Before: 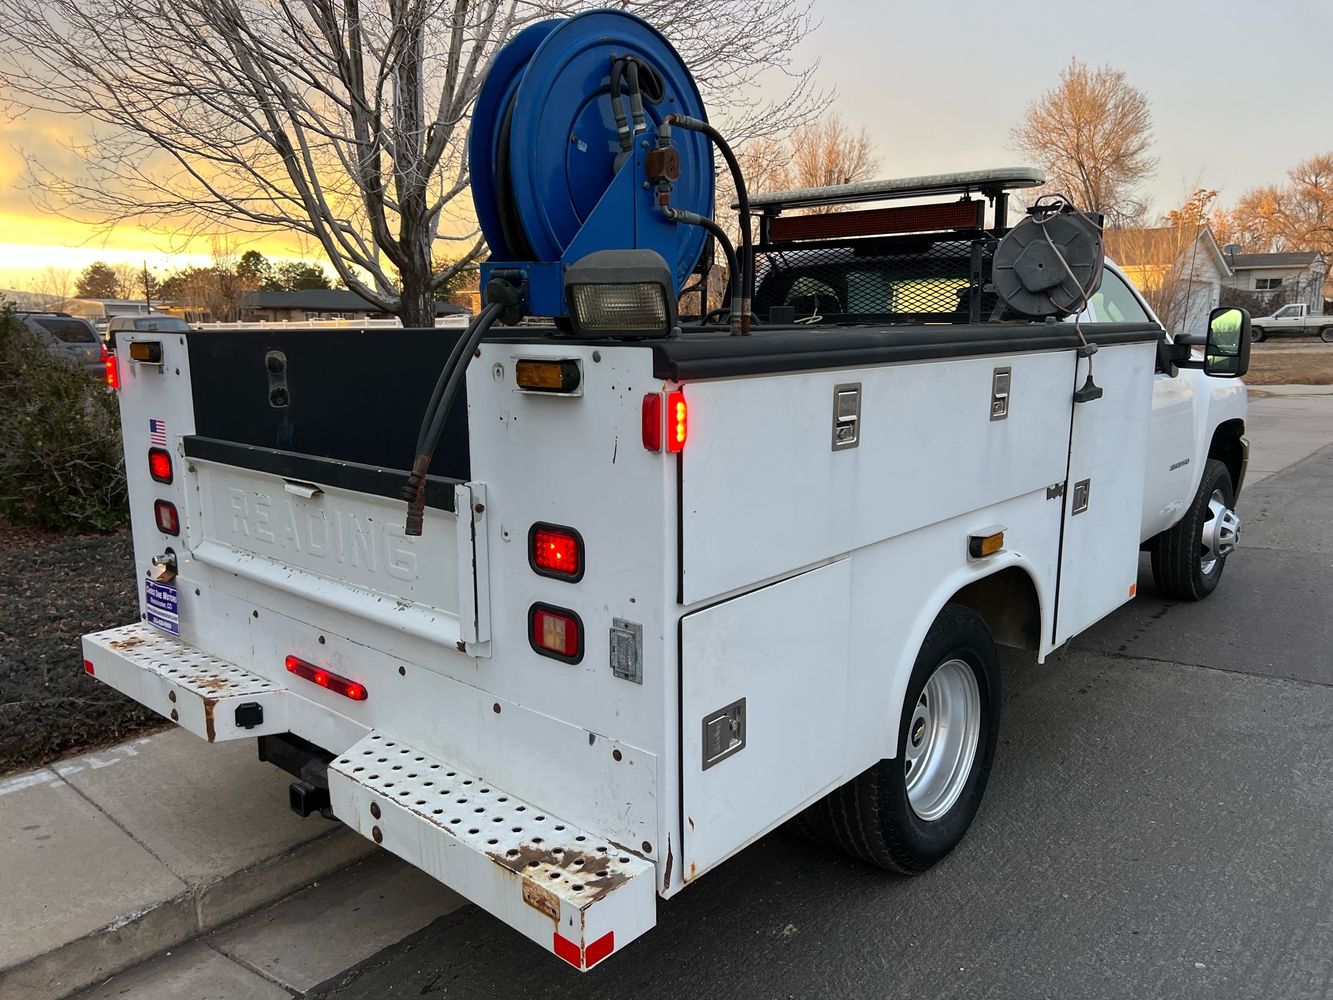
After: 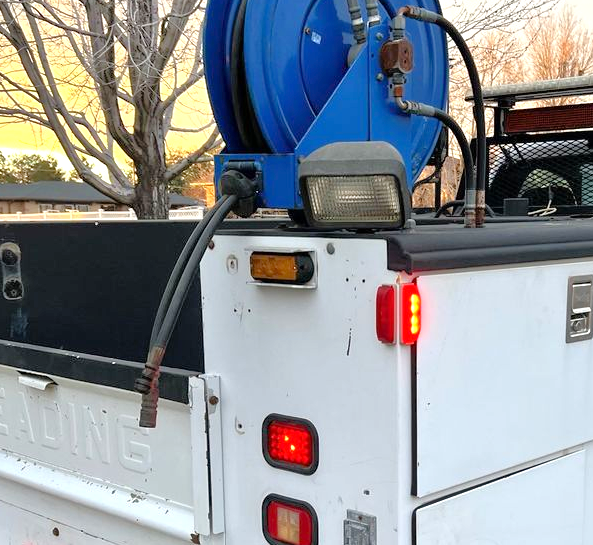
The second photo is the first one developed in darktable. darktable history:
crop: left 19.966%, top 10.833%, right 35.53%, bottom 34.612%
exposure: exposure 0.61 EV, compensate exposure bias true, compensate highlight preservation false
tone equalizer: -7 EV 0.164 EV, -6 EV 0.616 EV, -5 EV 1.19 EV, -4 EV 1.36 EV, -3 EV 1.14 EV, -2 EV 0.6 EV, -1 EV 0.146 EV, mask exposure compensation -0.49 EV
